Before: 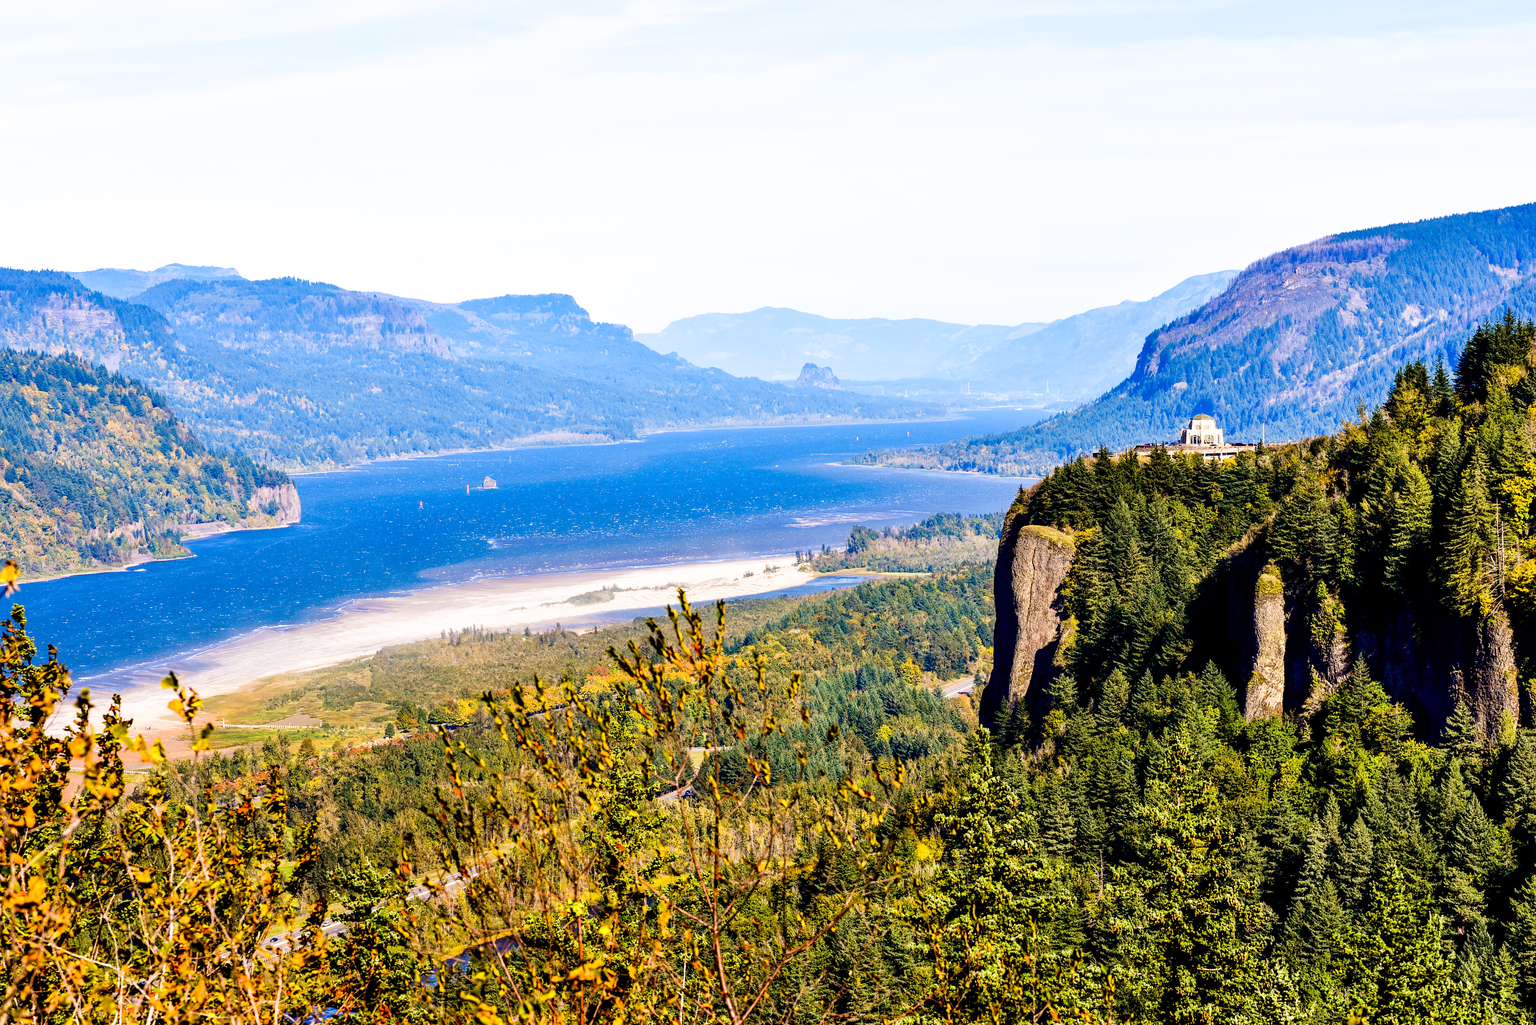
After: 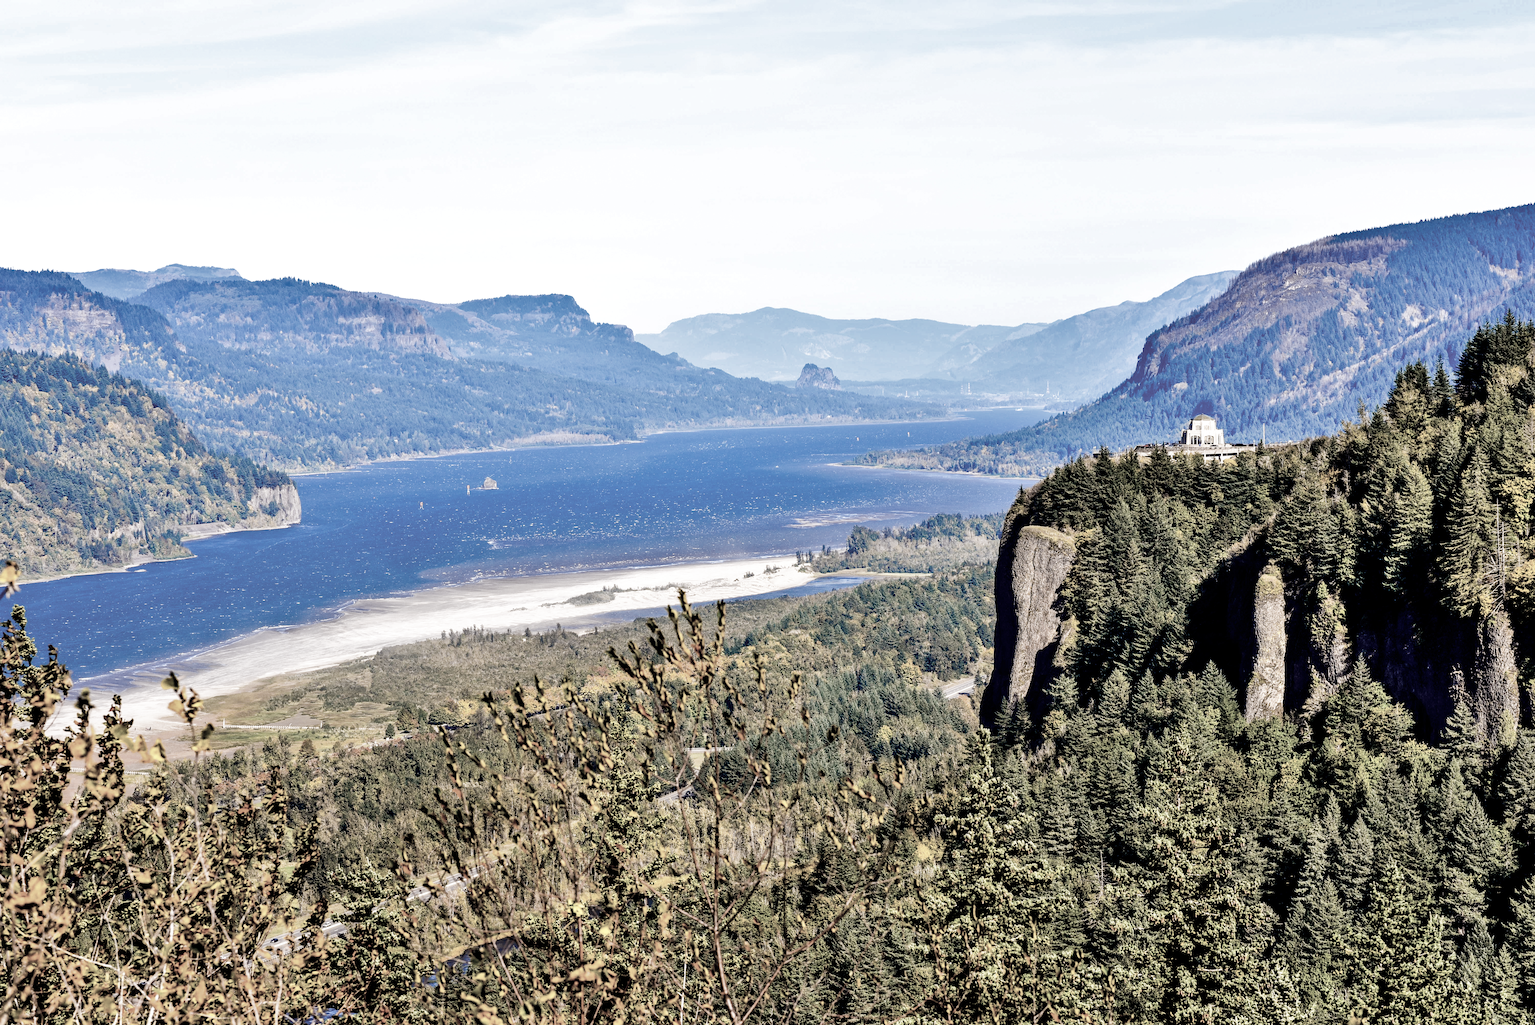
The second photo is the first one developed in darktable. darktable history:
tone equalizer: edges refinement/feathering 500, mask exposure compensation -1.57 EV, preserve details no
shadows and highlights: soften with gaussian
color zones: curves: ch1 [(0.238, 0.163) (0.476, 0.2) (0.733, 0.322) (0.848, 0.134)]
